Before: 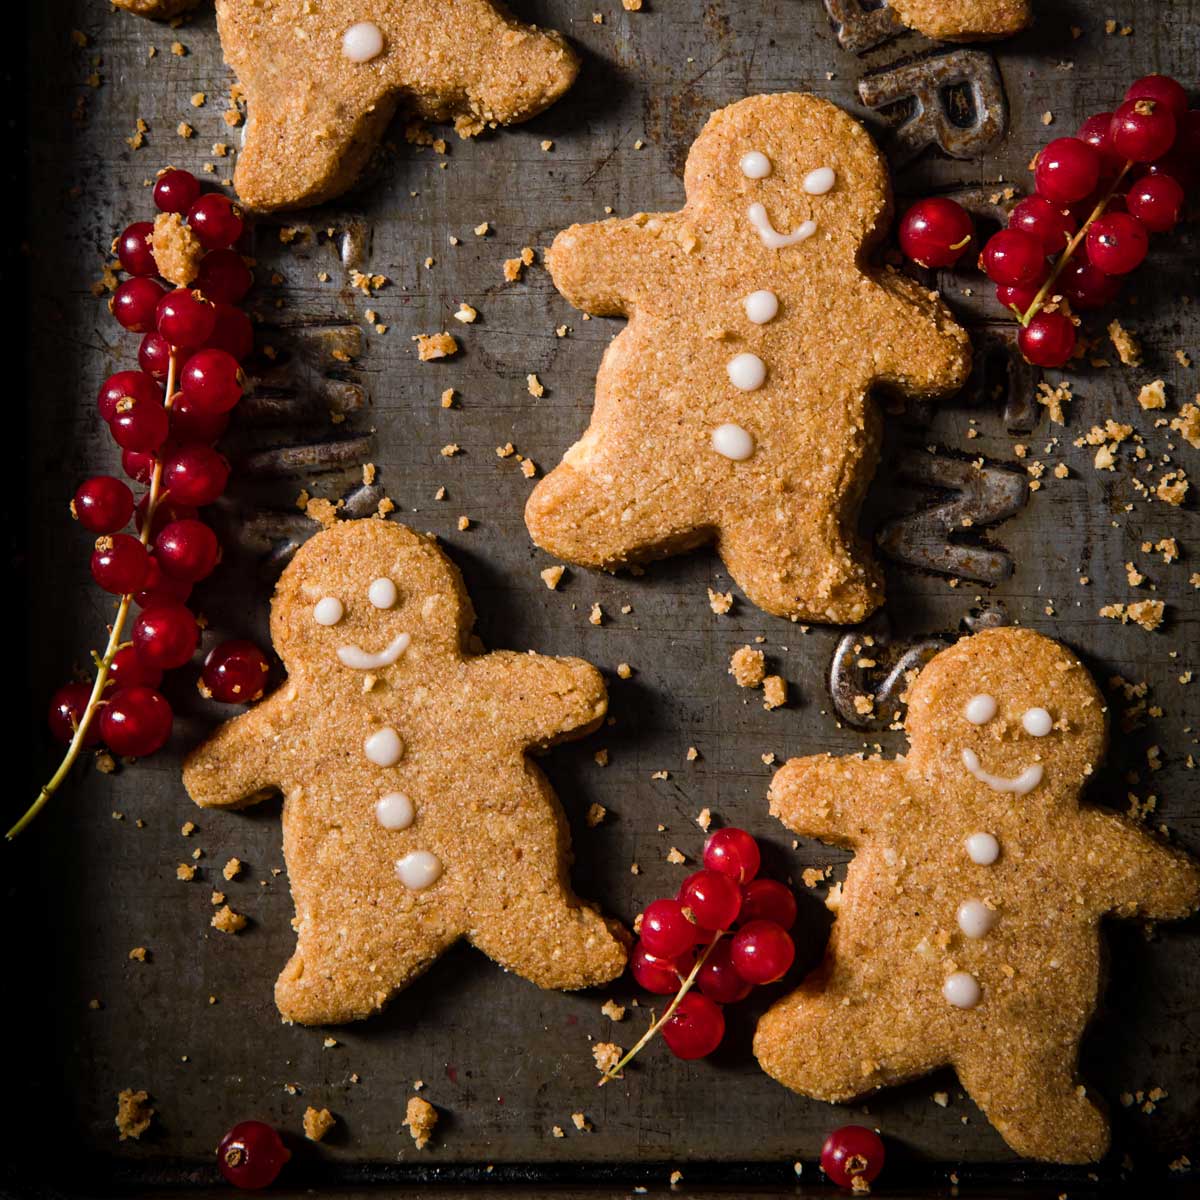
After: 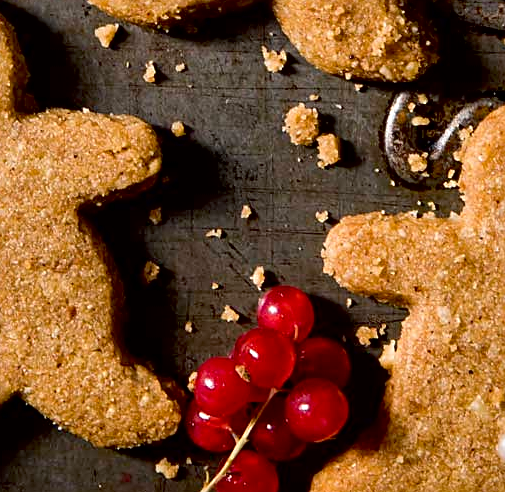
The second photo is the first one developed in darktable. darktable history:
exposure: black level correction 0.009, exposure 0.119 EV, compensate highlight preservation false
local contrast: mode bilateral grid, contrast 20, coarseness 50, detail 120%, midtone range 0.2
crop: left 37.221%, top 45.169%, right 20.63%, bottom 13.777%
sharpen: on, module defaults
